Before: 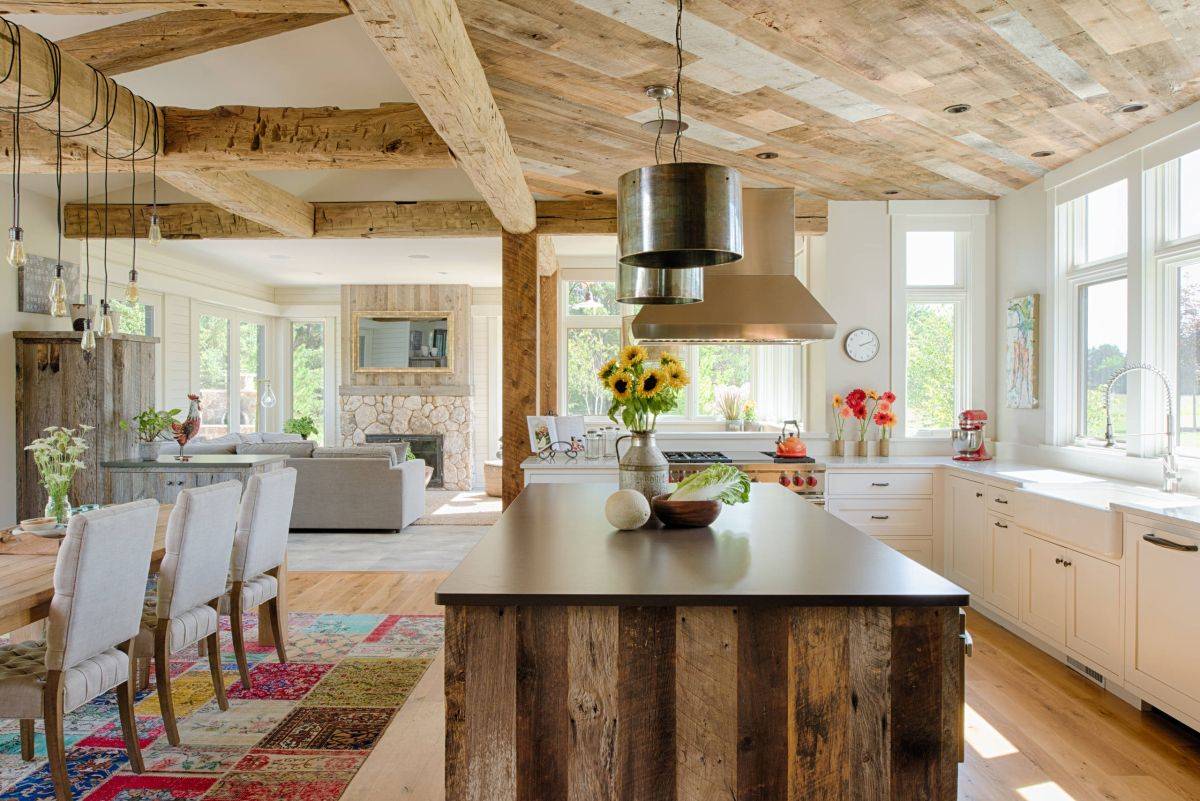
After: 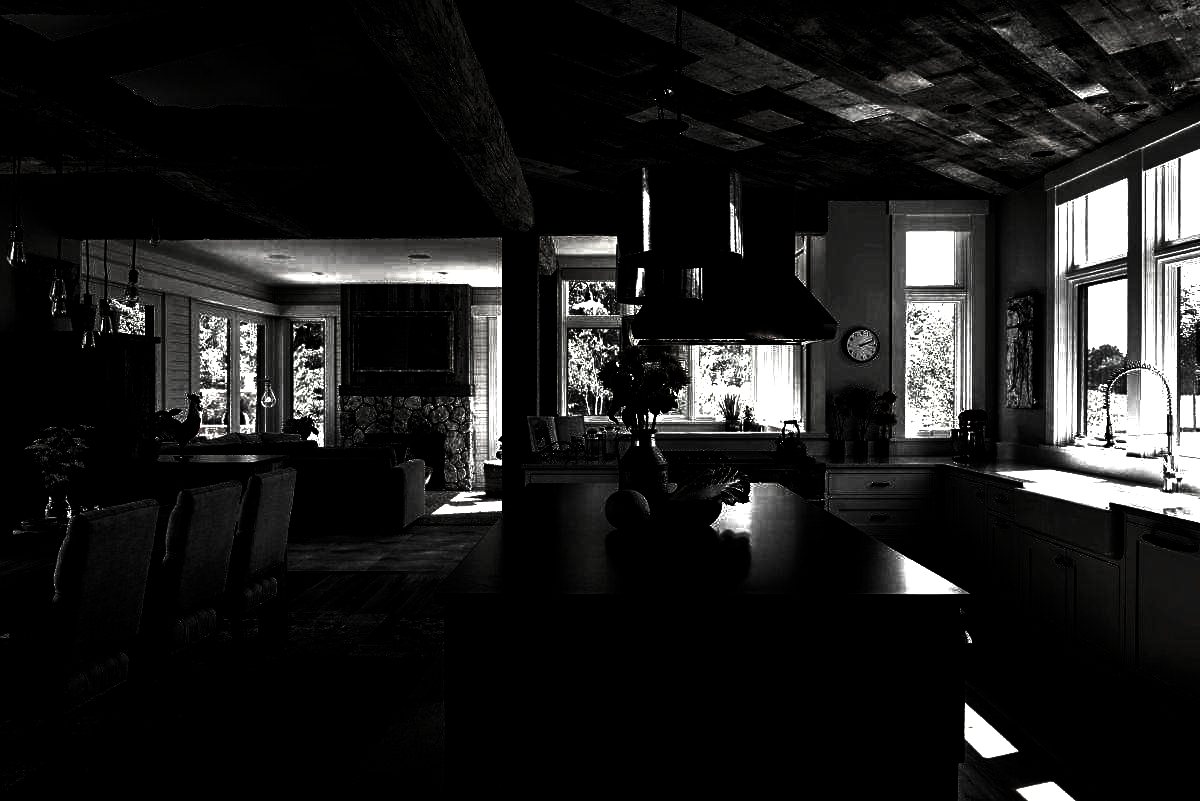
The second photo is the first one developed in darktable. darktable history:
color balance: contrast -15%
exposure: black level correction 0, exposure 0.7 EV, compensate exposure bias true, compensate highlight preservation false
color zones: curves: ch1 [(0, 0.831) (0.08, 0.771) (0.157, 0.268) (0.241, 0.207) (0.562, -0.005) (0.714, -0.013) (0.876, 0.01) (1, 0.831)]
levels: levels [0.721, 0.937, 0.997]
